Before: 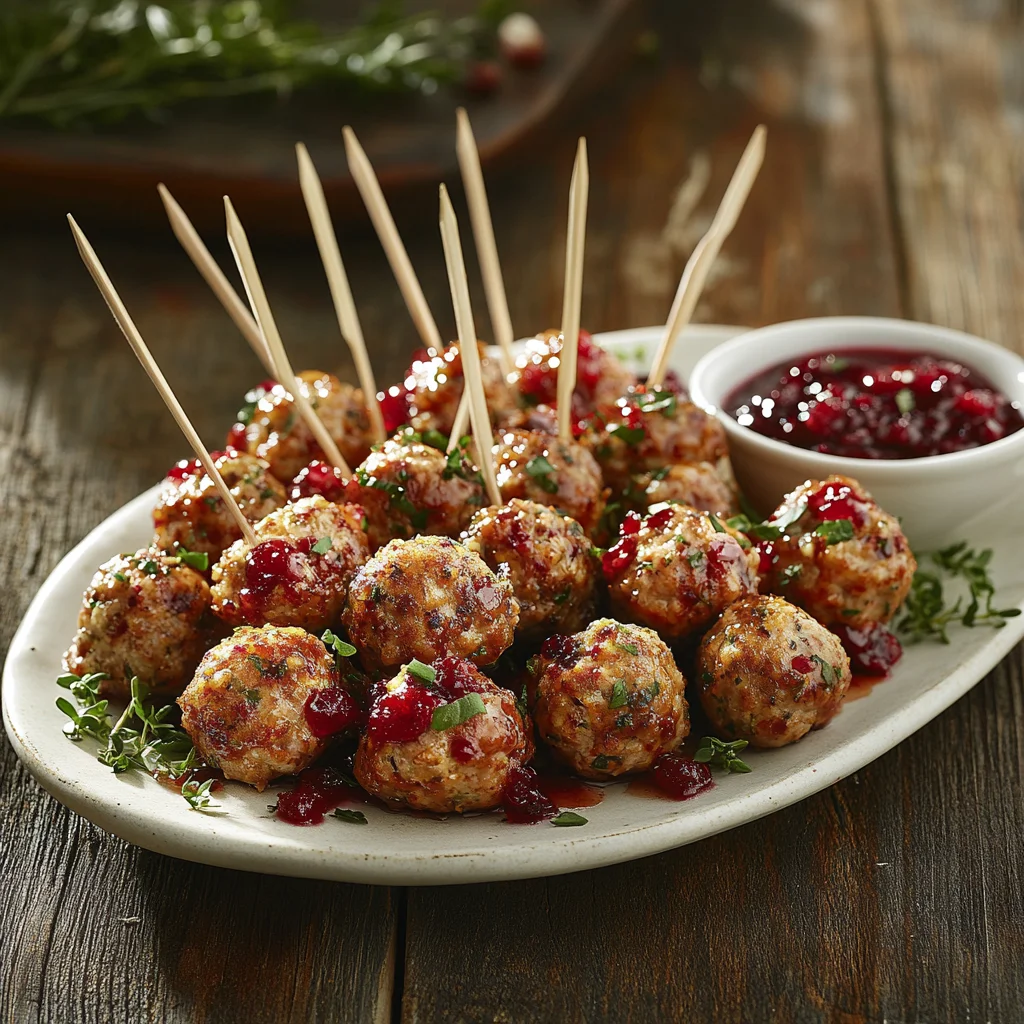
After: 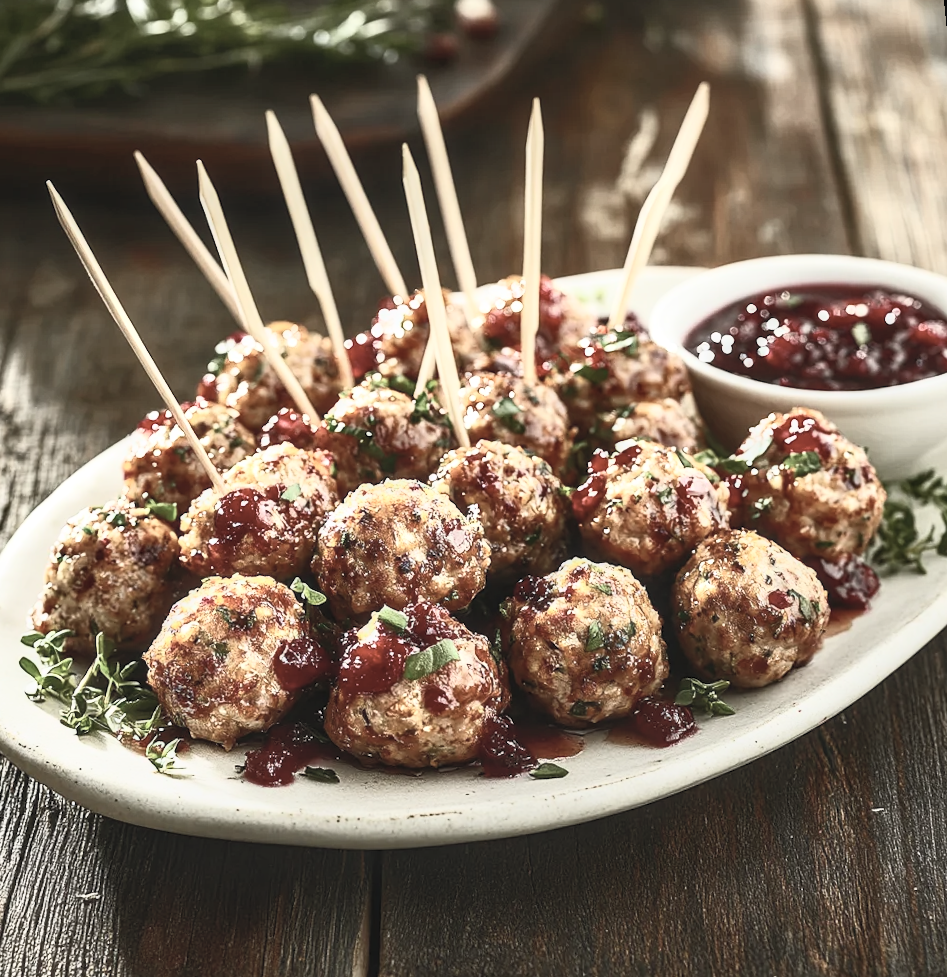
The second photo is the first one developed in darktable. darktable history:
contrast brightness saturation: contrast 0.57, brightness 0.57, saturation -0.34
rotate and perspective: rotation -1.68°, lens shift (vertical) -0.146, crop left 0.049, crop right 0.912, crop top 0.032, crop bottom 0.96
local contrast: on, module defaults
